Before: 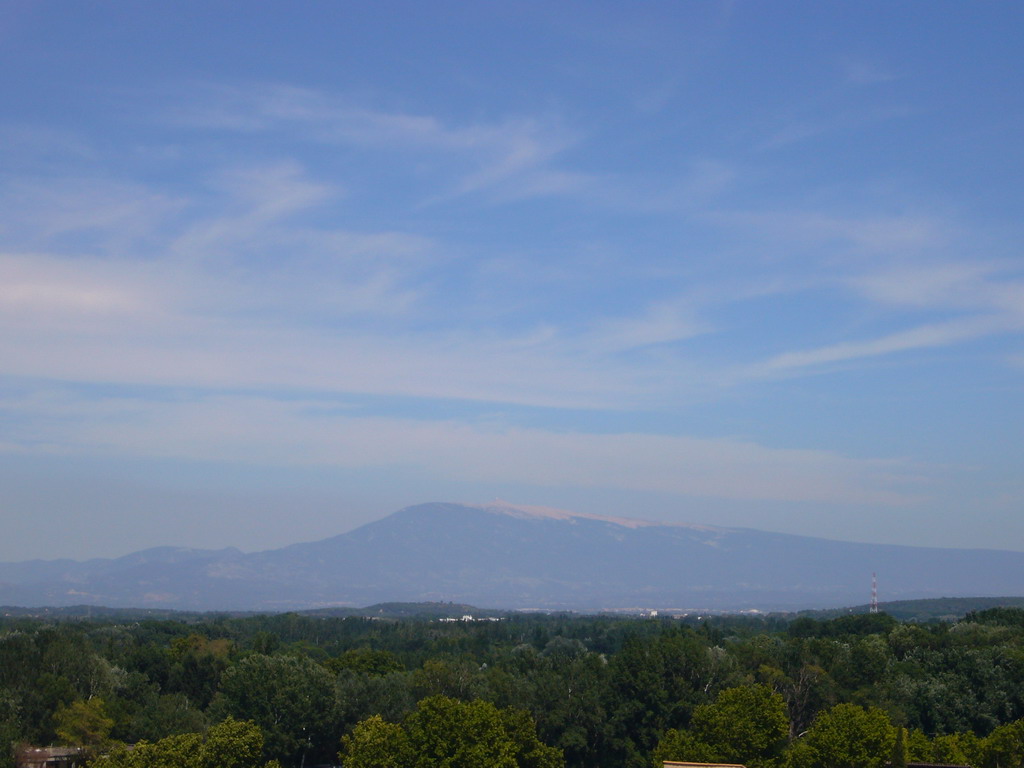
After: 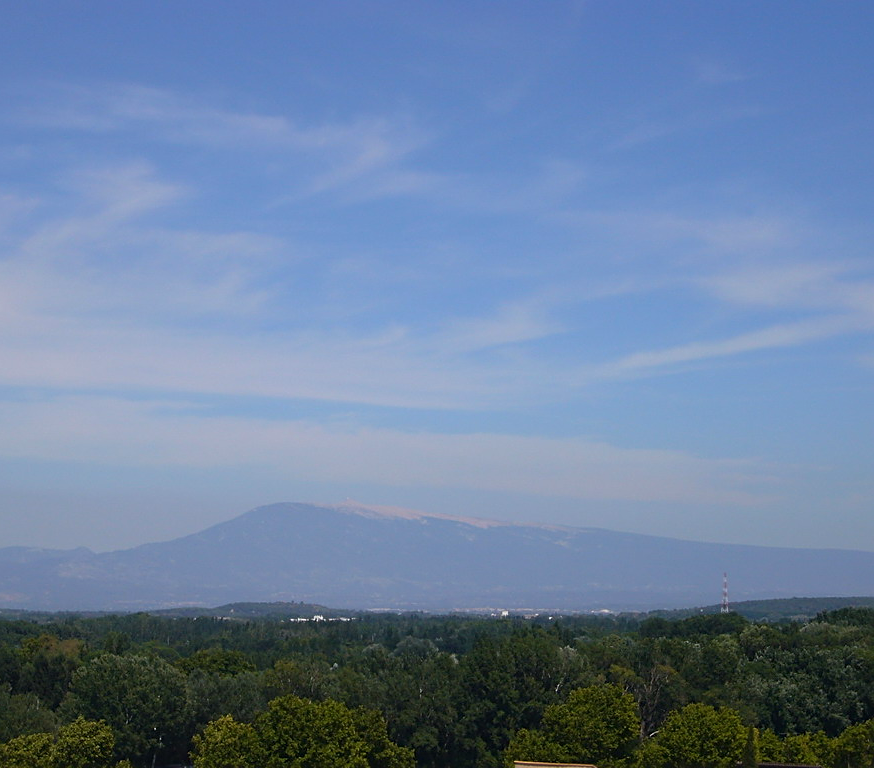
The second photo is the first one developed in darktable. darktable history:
sharpen: on, module defaults
white balance: red 0.988, blue 1.017
crop and rotate: left 14.584%
